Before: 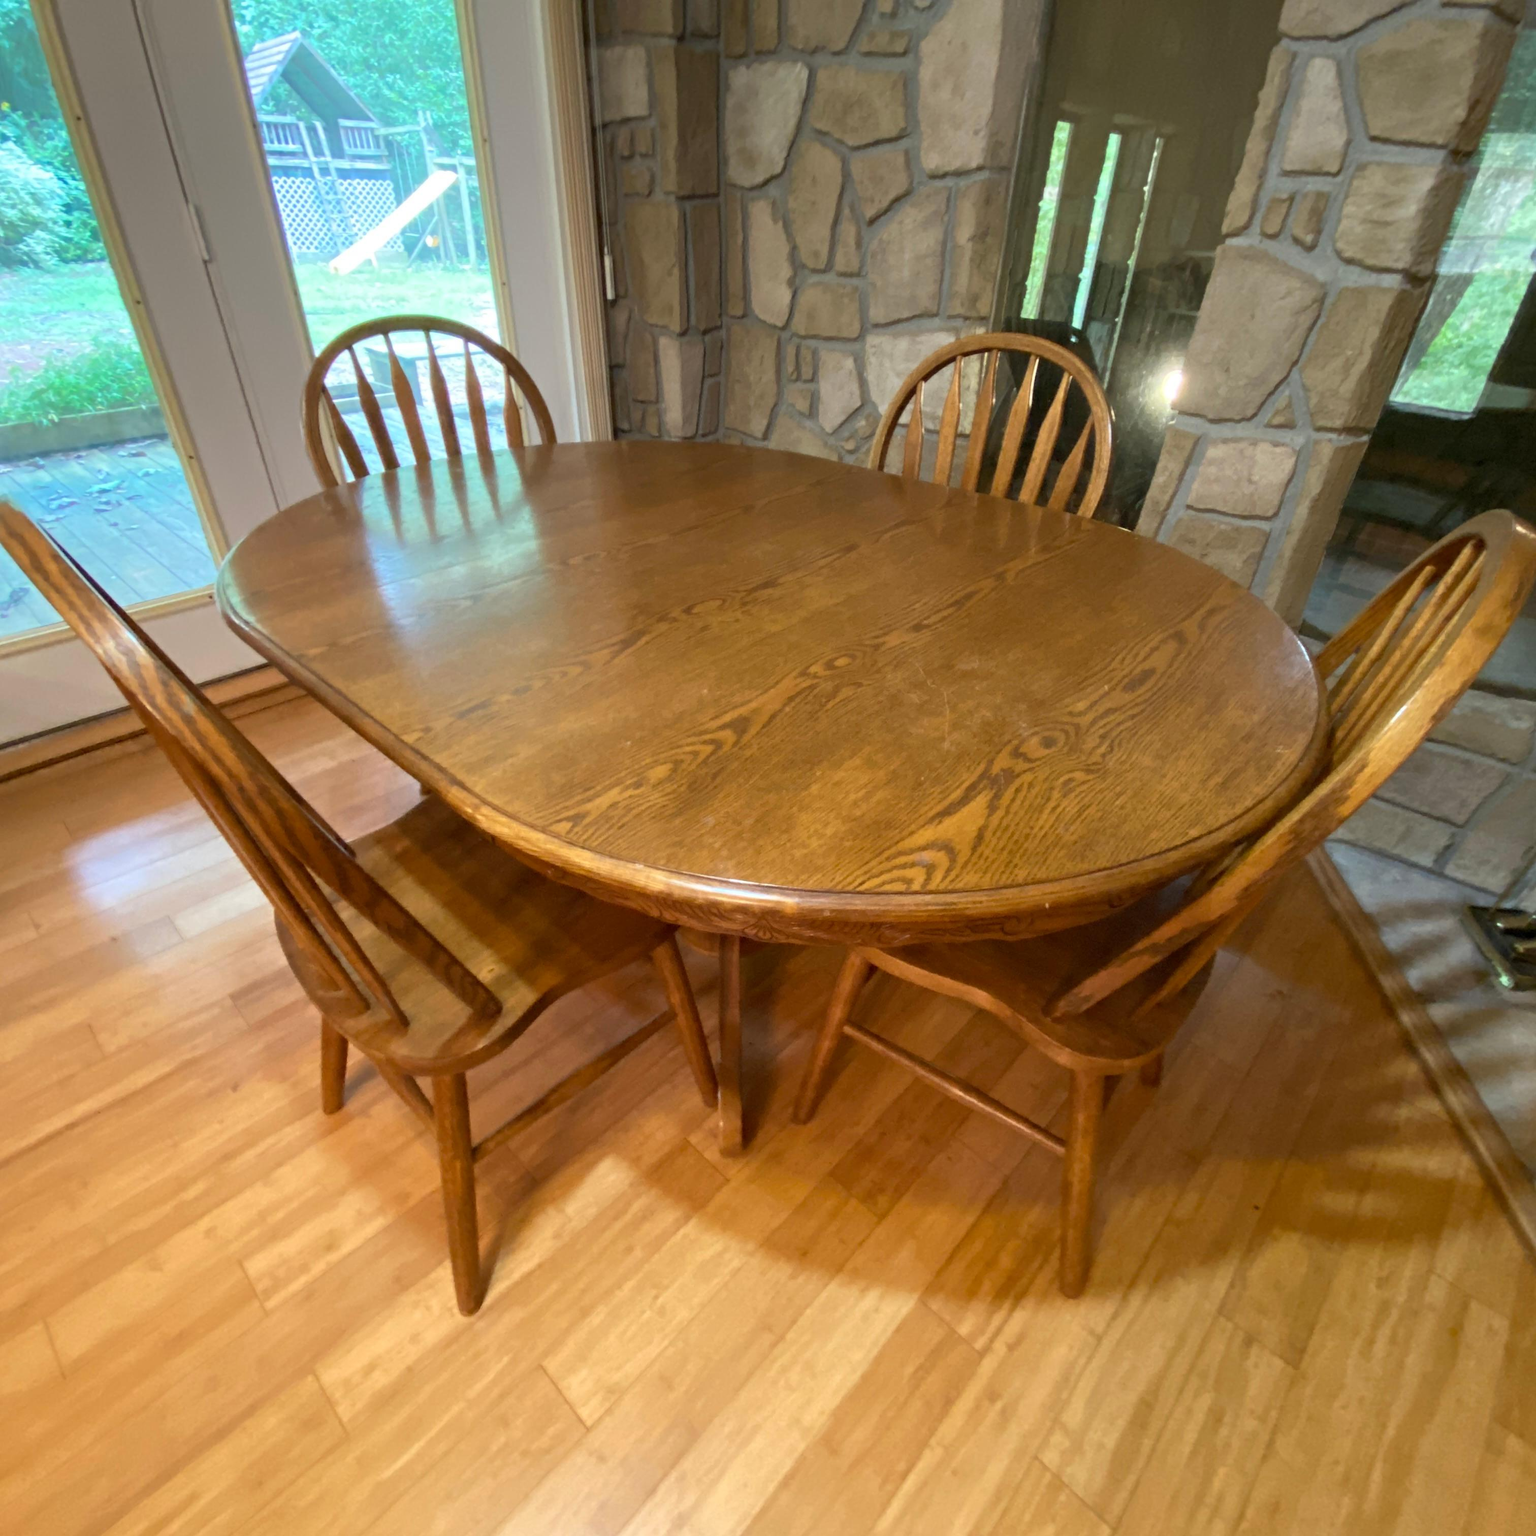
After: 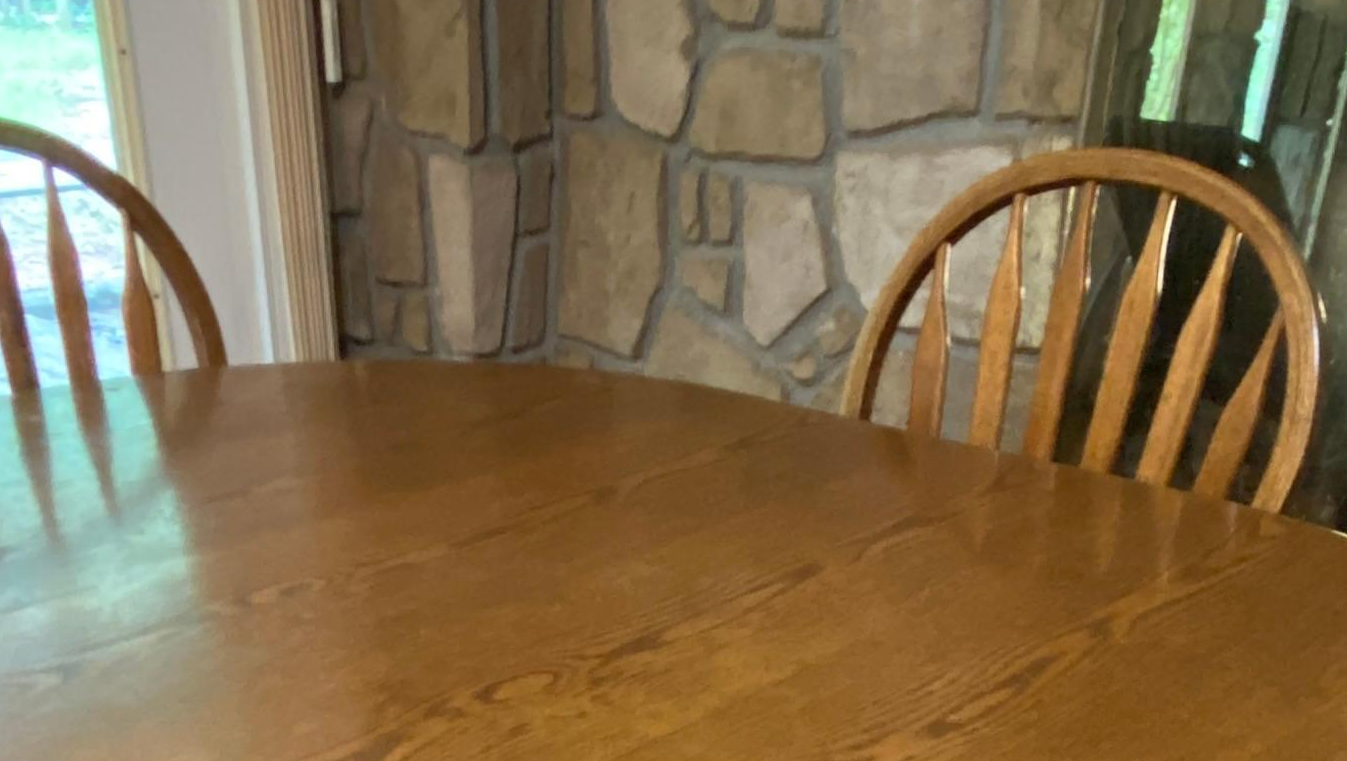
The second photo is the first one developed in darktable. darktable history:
crop: left 28.75%, top 16.799%, right 26.691%, bottom 58.033%
